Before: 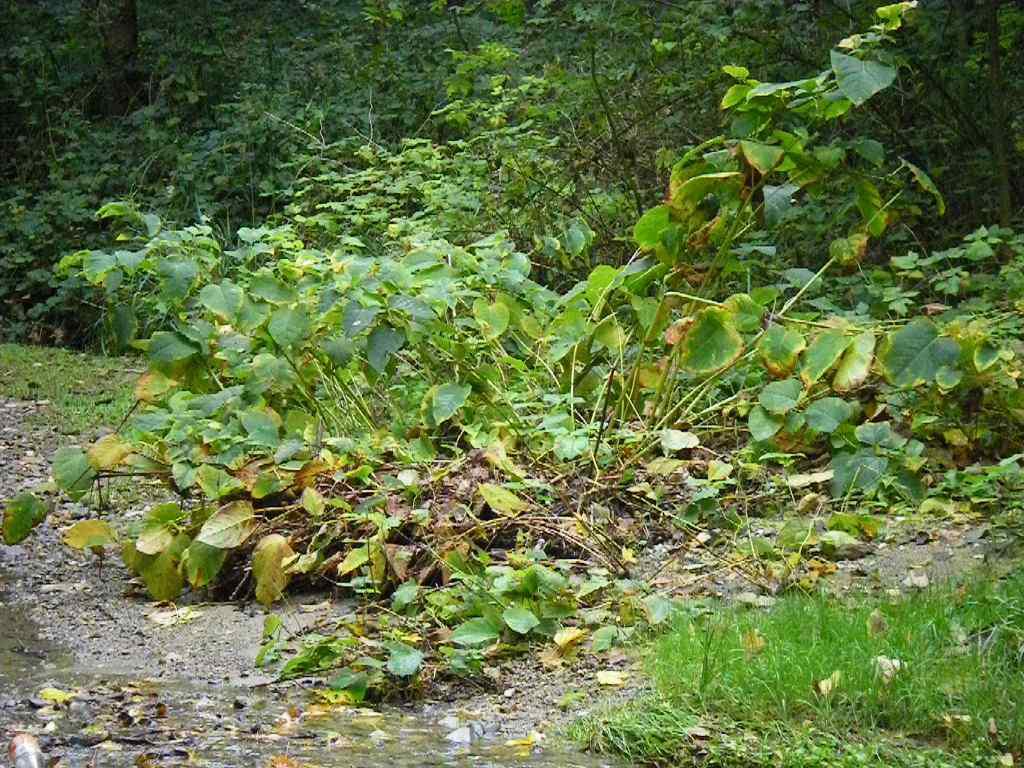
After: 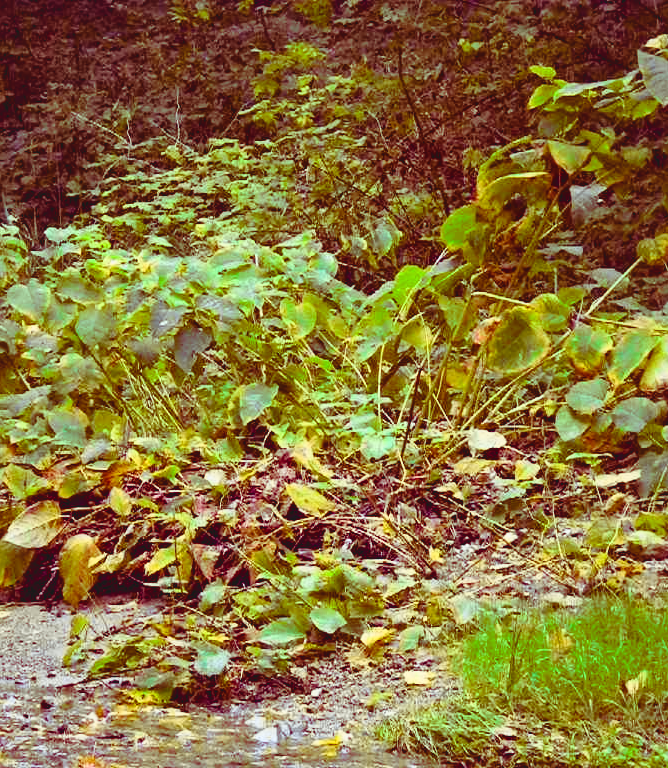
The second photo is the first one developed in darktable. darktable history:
exposure: exposure -0.015 EV, compensate exposure bias true, compensate highlight preservation false
contrast brightness saturation: contrast -0.101, saturation -0.083
crop and rotate: left 18.884%, right 15.786%
color balance rgb: shadows lift › luminance -18.607%, shadows lift › chroma 35.107%, power › chroma 0.296%, power › hue 22.98°, perceptual saturation grading › global saturation 19.388%
shadows and highlights: shadows 4.79, soften with gaussian
local contrast: mode bilateral grid, contrast 21, coarseness 50, detail 120%, midtone range 0.2
tone curve: curves: ch0 [(0, 0.074) (0.129, 0.136) (0.285, 0.301) (0.689, 0.764) (0.854, 0.926) (0.987, 0.977)]; ch1 [(0, 0) (0.337, 0.249) (0.434, 0.437) (0.485, 0.491) (0.515, 0.495) (0.566, 0.57) (0.625, 0.625) (0.764, 0.806) (1, 1)]; ch2 [(0, 0) (0.314, 0.301) (0.401, 0.411) (0.505, 0.499) (0.54, 0.54) (0.608, 0.613) (0.706, 0.735) (1, 1)], color space Lab, independent channels, preserve colors none
